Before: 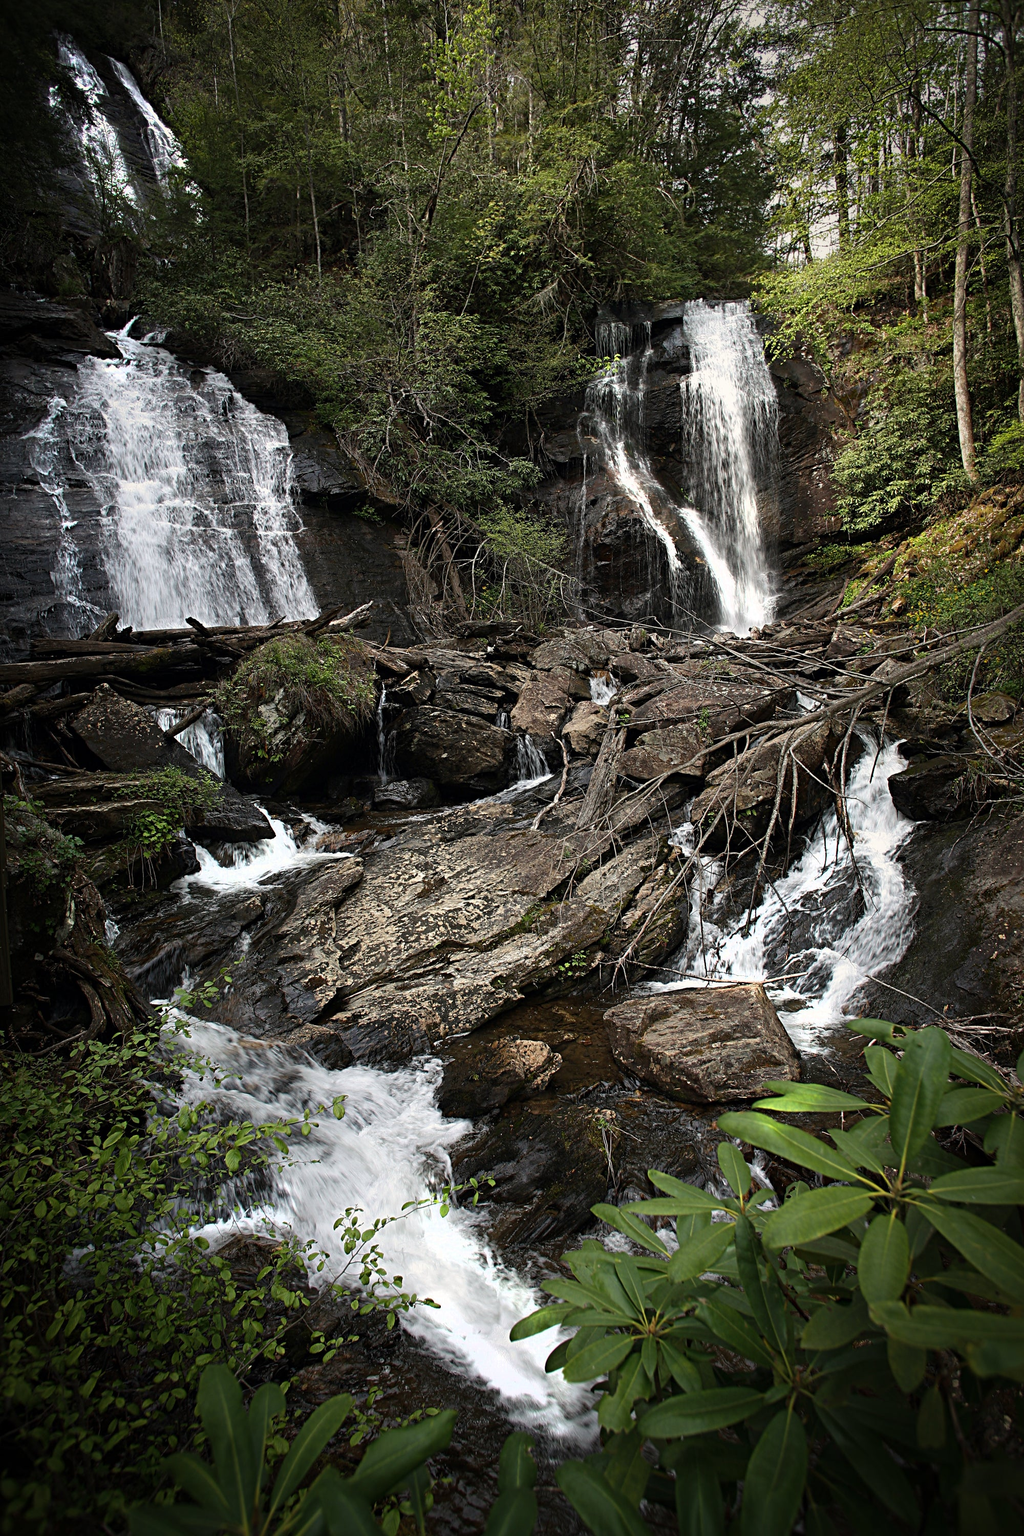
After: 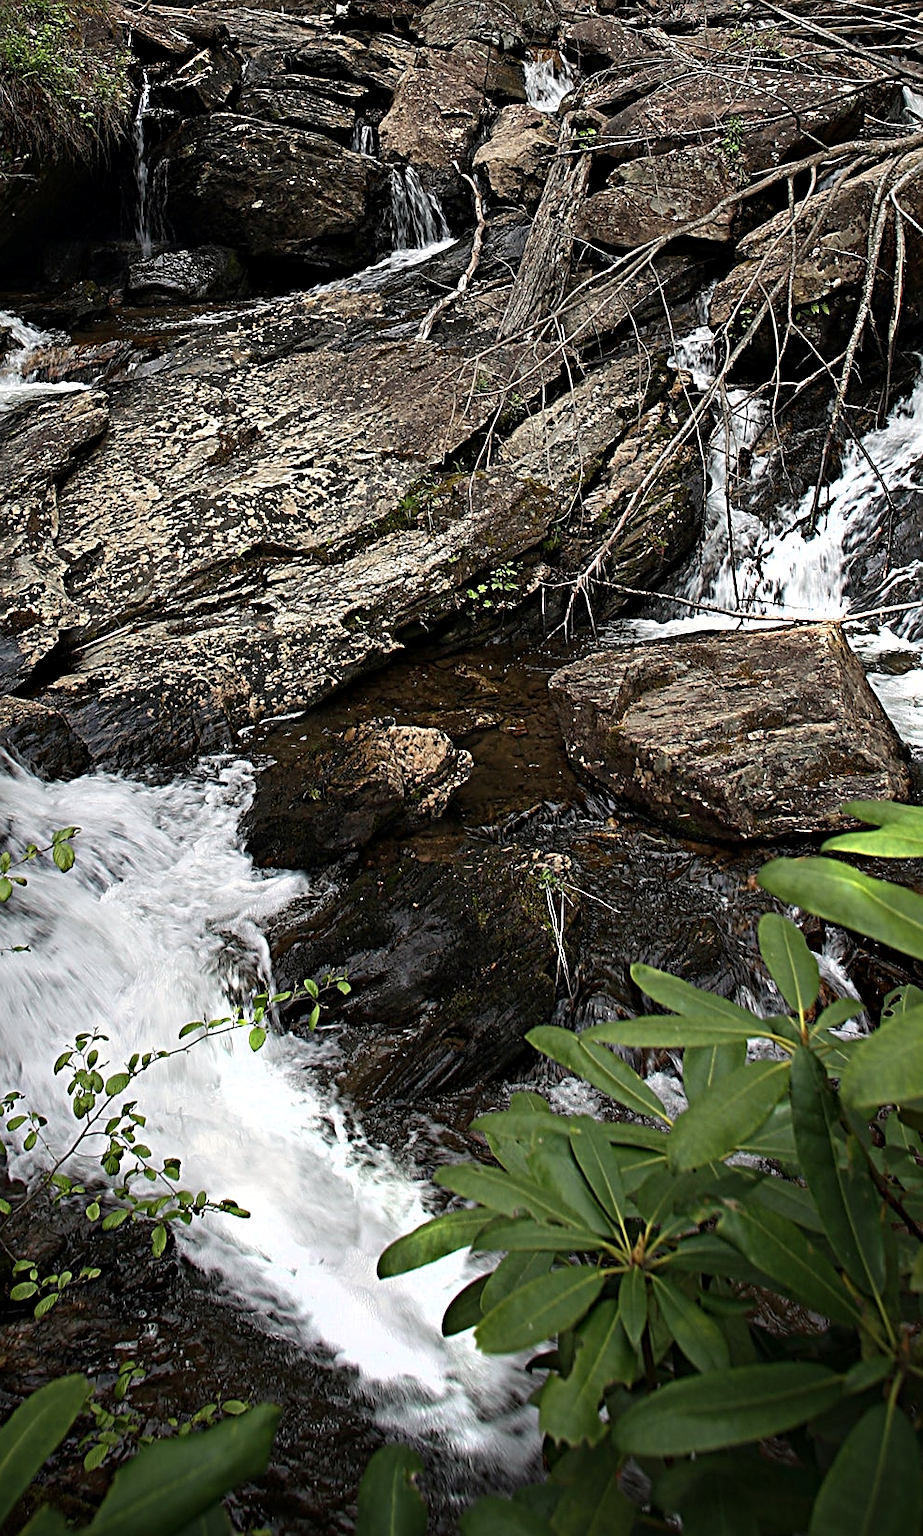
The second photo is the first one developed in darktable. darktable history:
crop: left 29.705%, top 41.964%, right 21.072%, bottom 3.478%
sharpen: on, module defaults
contrast equalizer: octaves 7, y [[0.609, 0.611, 0.615, 0.613, 0.607, 0.603], [0.504, 0.498, 0.496, 0.499, 0.506, 0.516], [0 ×6], [0 ×6], [0 ×6]], mix 0.146
